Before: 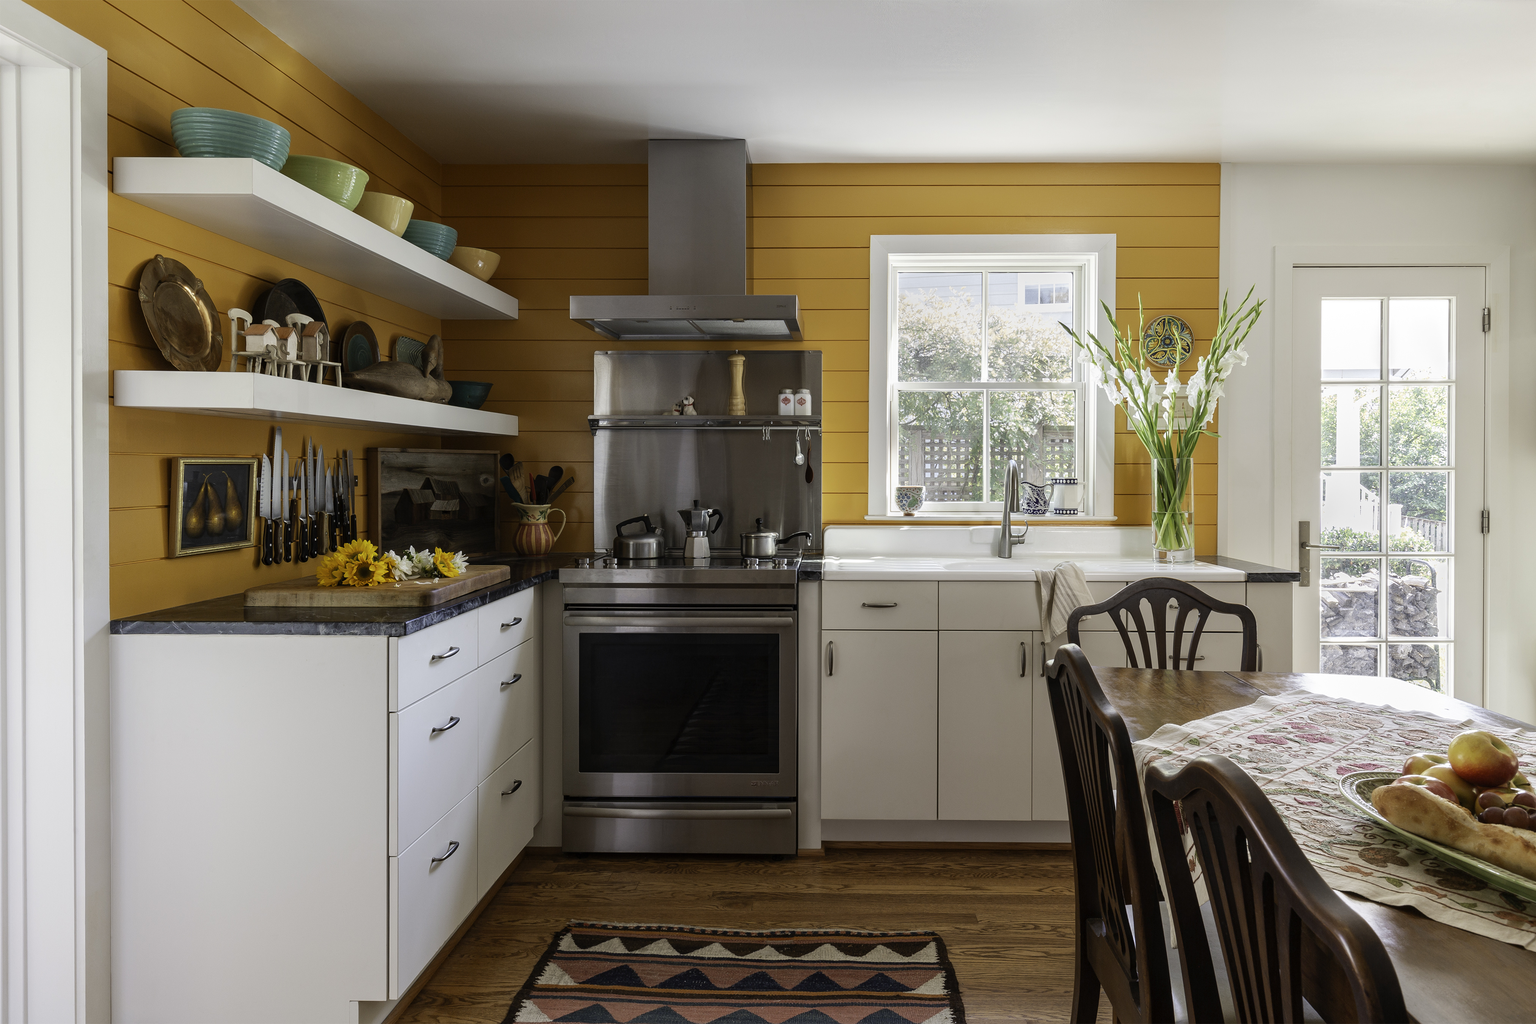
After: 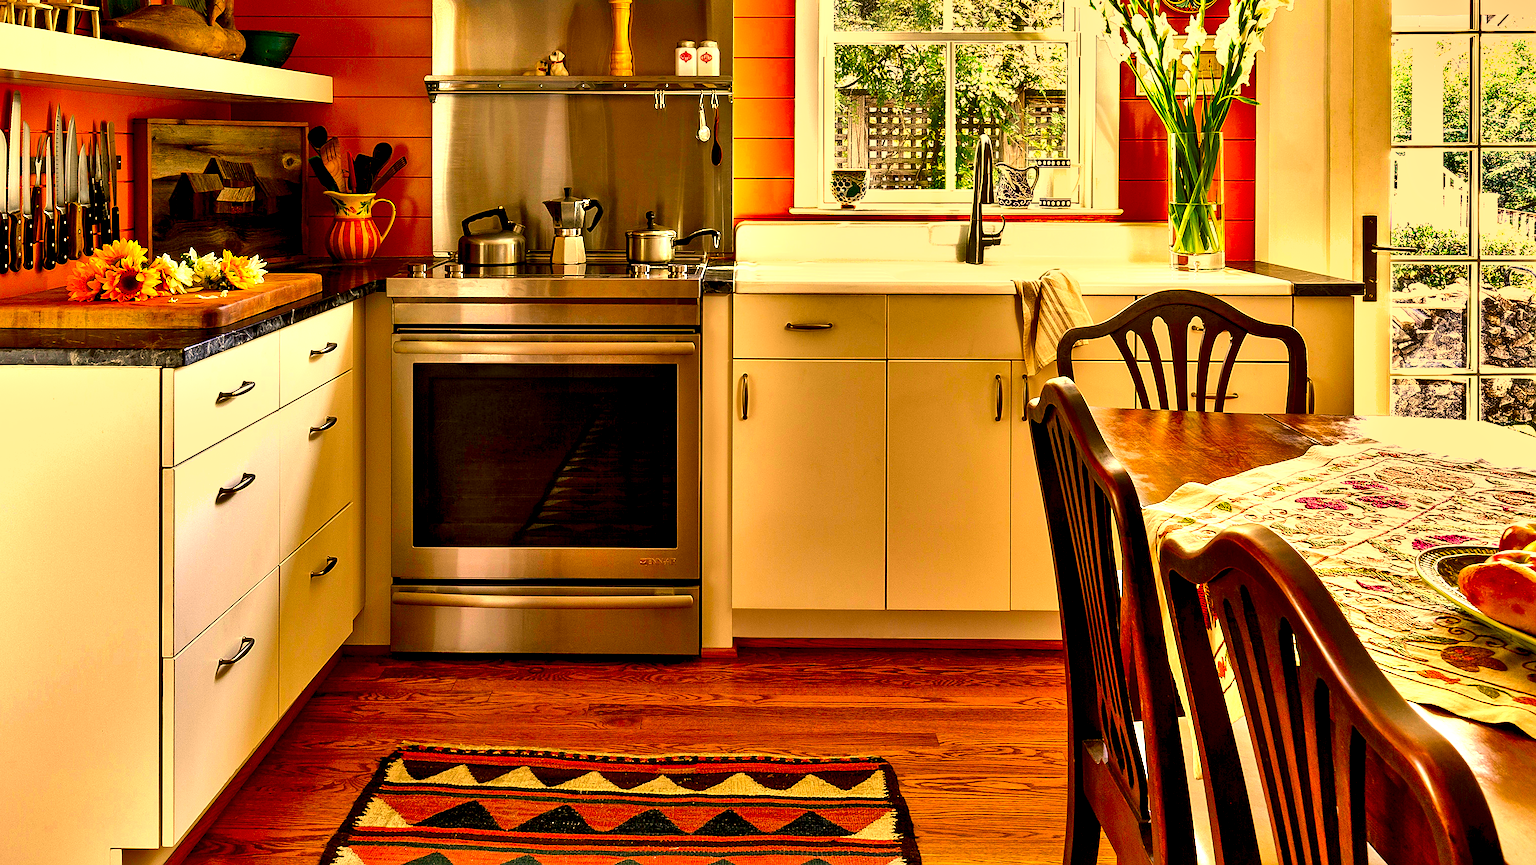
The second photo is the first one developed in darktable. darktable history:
exposure: exposure 0.604 EV, compensate highlight preservation false
crop and rotate: left 17.346%, top 34.985%, right 6.839%, bottom 0.958%
color correction: highlights a* 10.43, highlights b* 30.02, shadows a* 2.76, shadows b* 17.94, saturation 1.72
sharpen: on, module defaults
shadows and highlights: white point adjustment 0.164, highlights -69.69, soften with gaussian
contrast equalizer: y [[0.6 ×6], [0.55 ×6], [0 ×6], [0 ×6], [0 ×6]]
